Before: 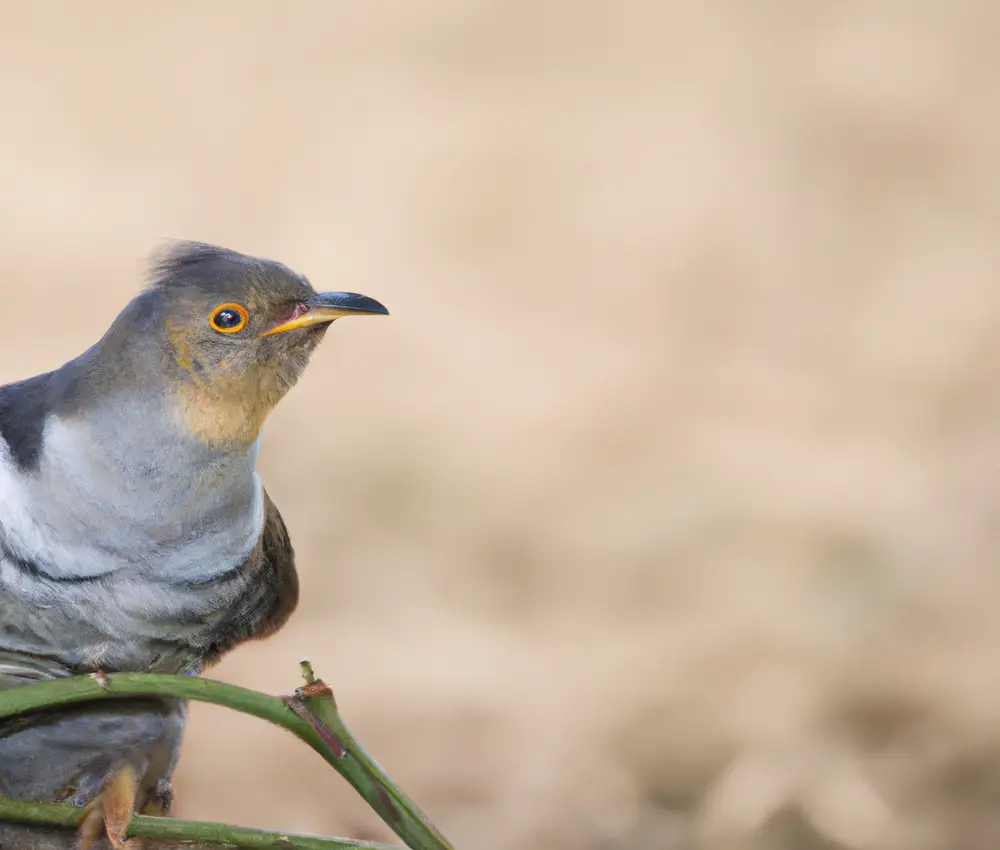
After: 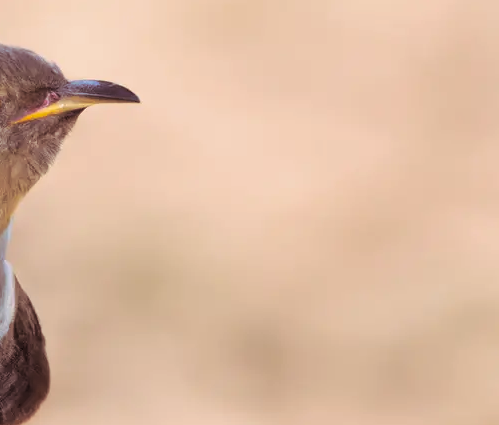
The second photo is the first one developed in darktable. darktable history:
split-toning: shadows › saturation 0.41, highlights › saturation 0, compress 33.55%
crop: left 25%, top 25%, right 25%, bottom 25%
color correction: highlights a* 5.81, highlights b* 4.84
